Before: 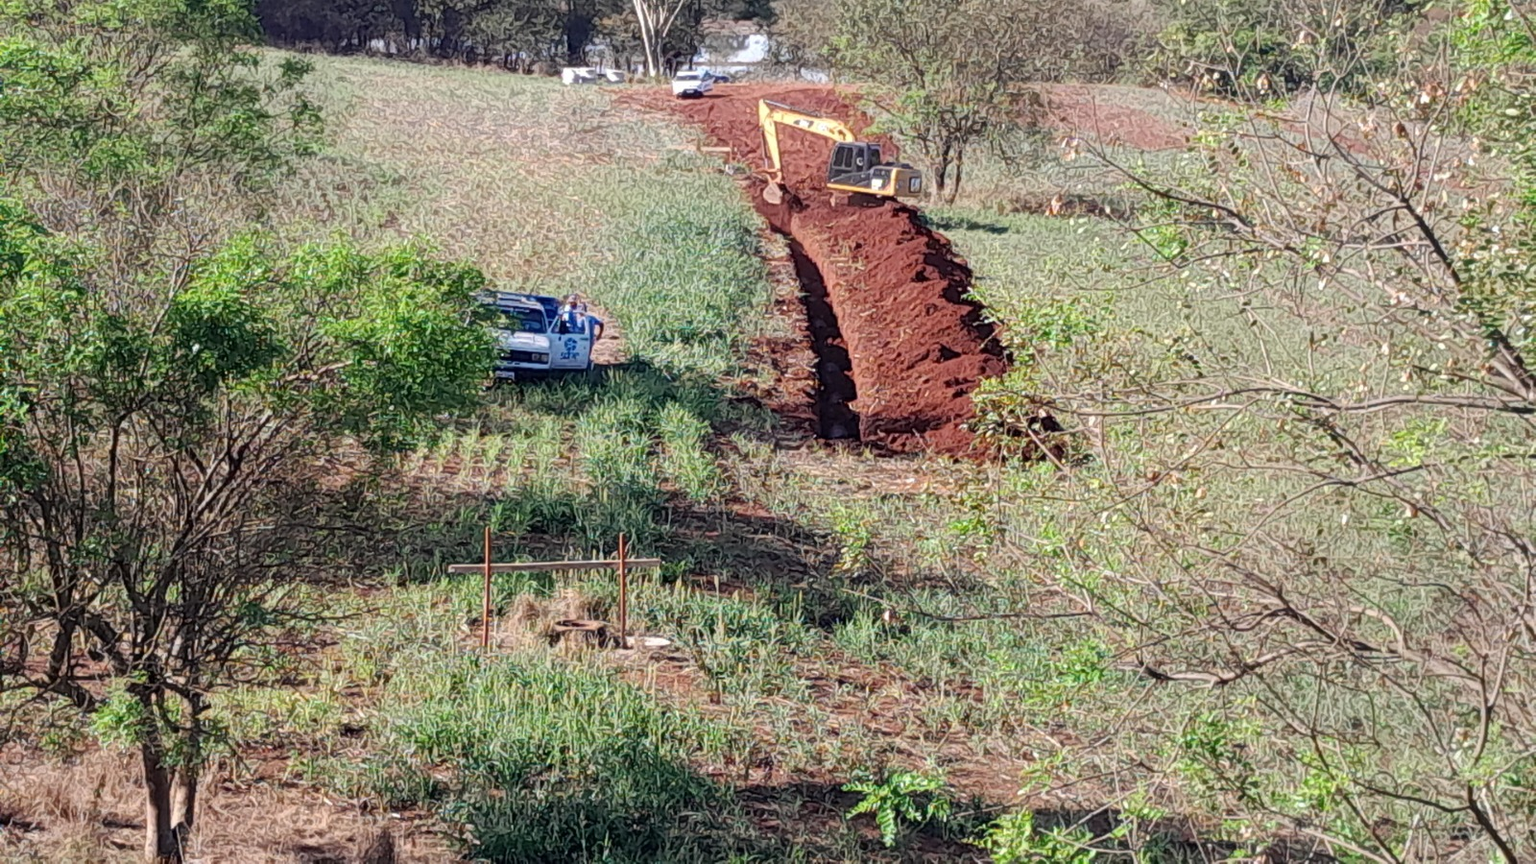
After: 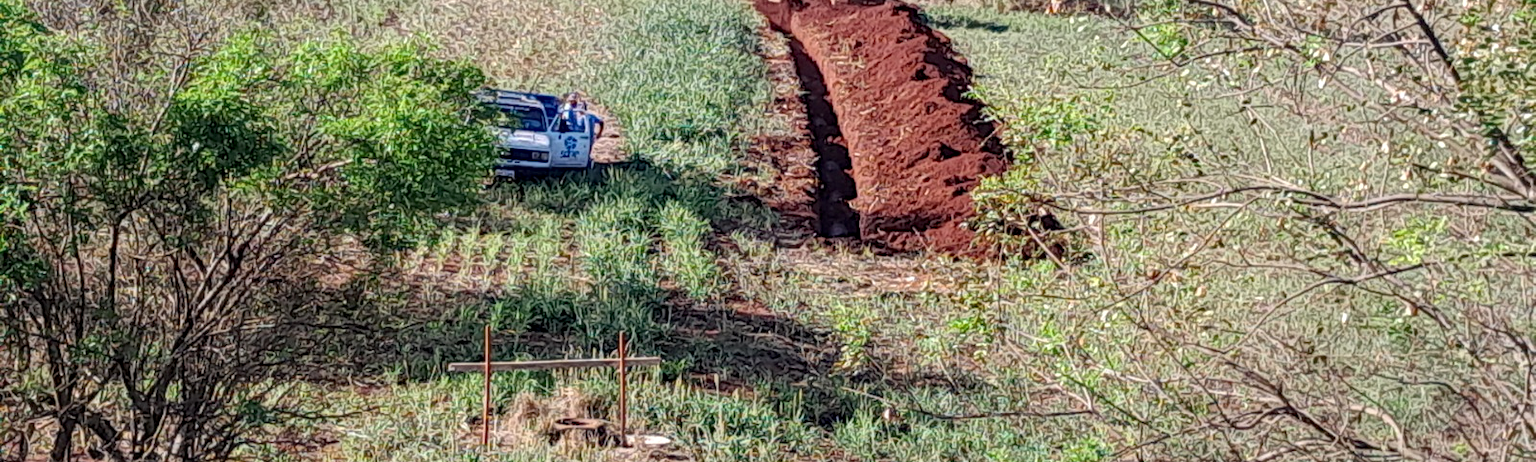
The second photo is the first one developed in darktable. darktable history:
haze removal: compatibility mode true, adaptive false
crop and rotate: top 23.39%, bottom 22.944%
local contrast: on, module defaults
